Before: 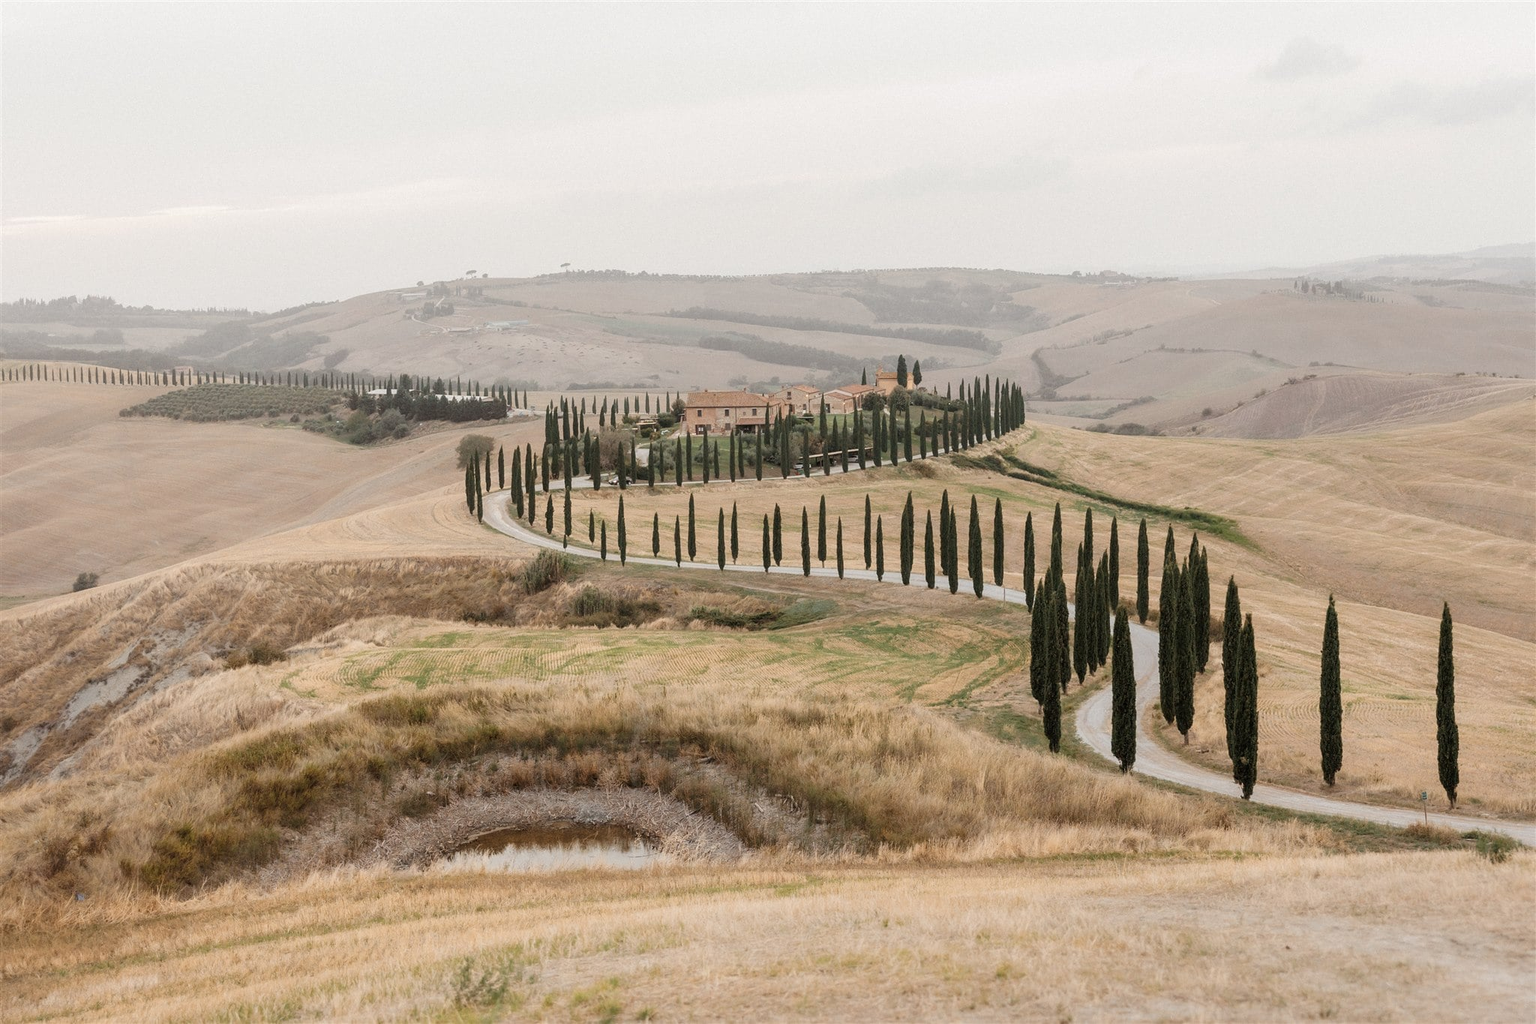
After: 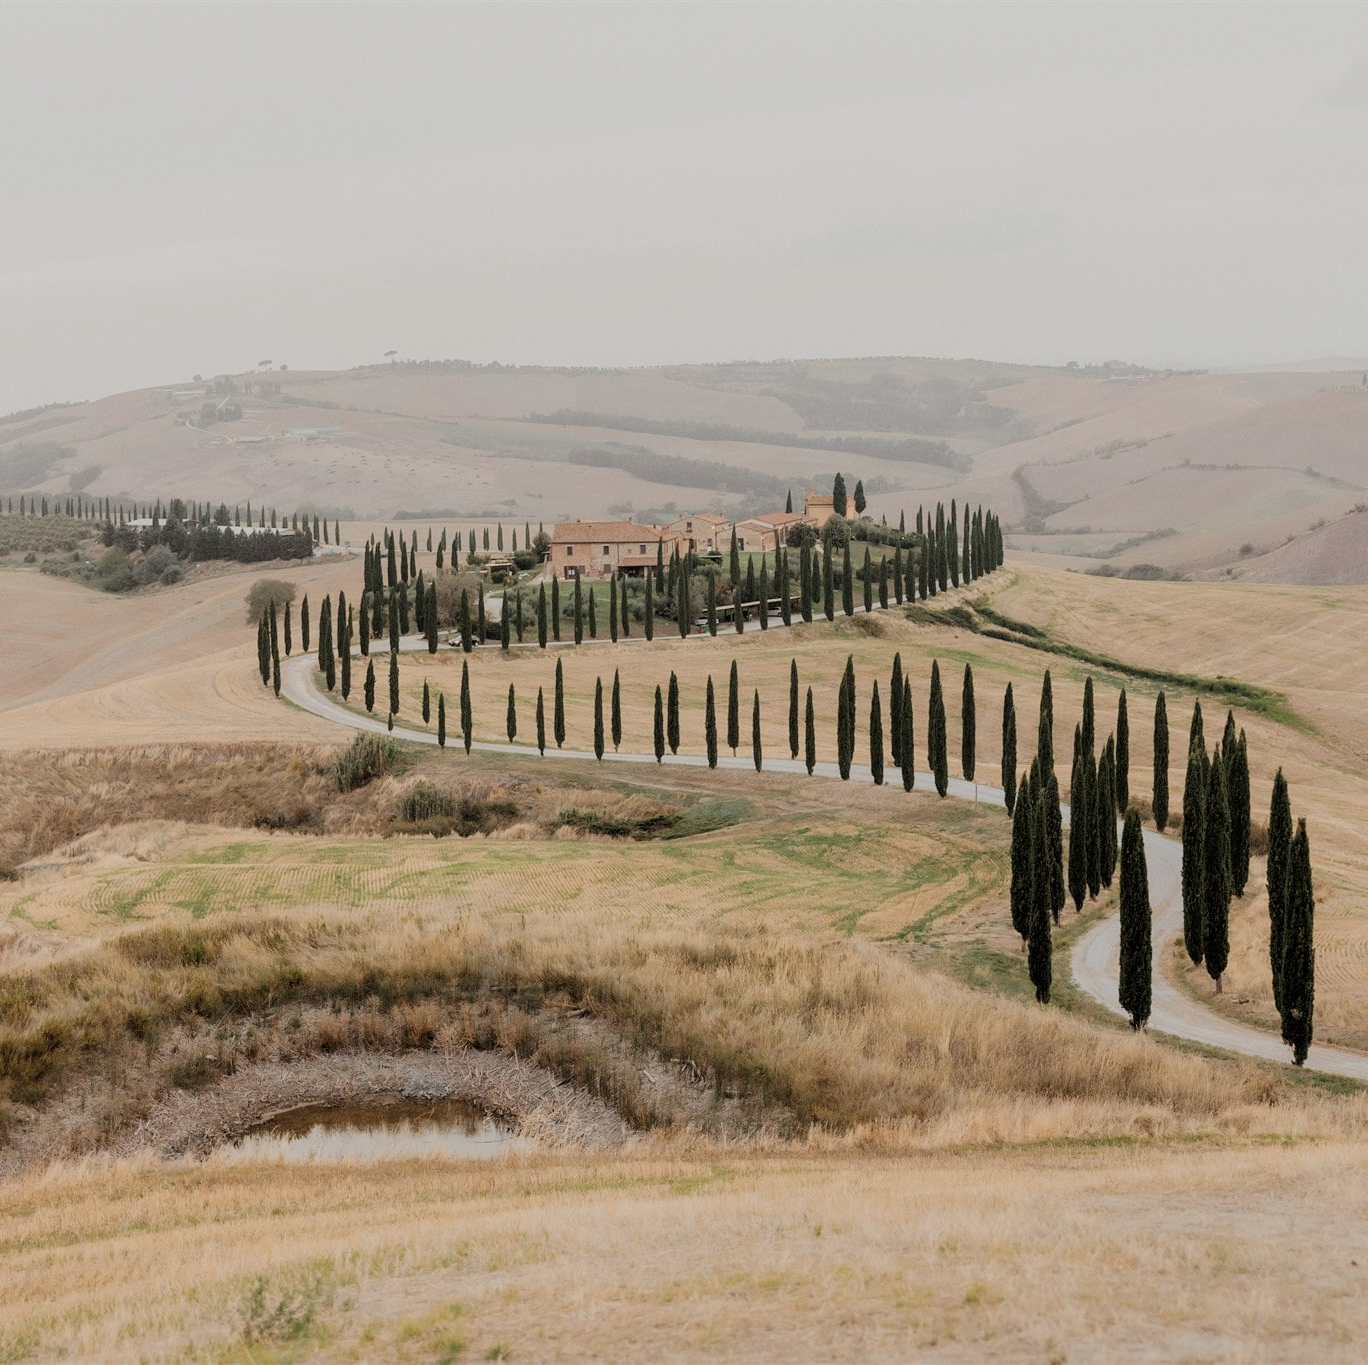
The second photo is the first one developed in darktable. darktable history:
crop and rotate: left 17.732%, right 15.423%
filmic rgb: black relative exposure -7.48 EV, white relative exposure 4.83 EV, hardness 3.4, color science v6 (2022)
